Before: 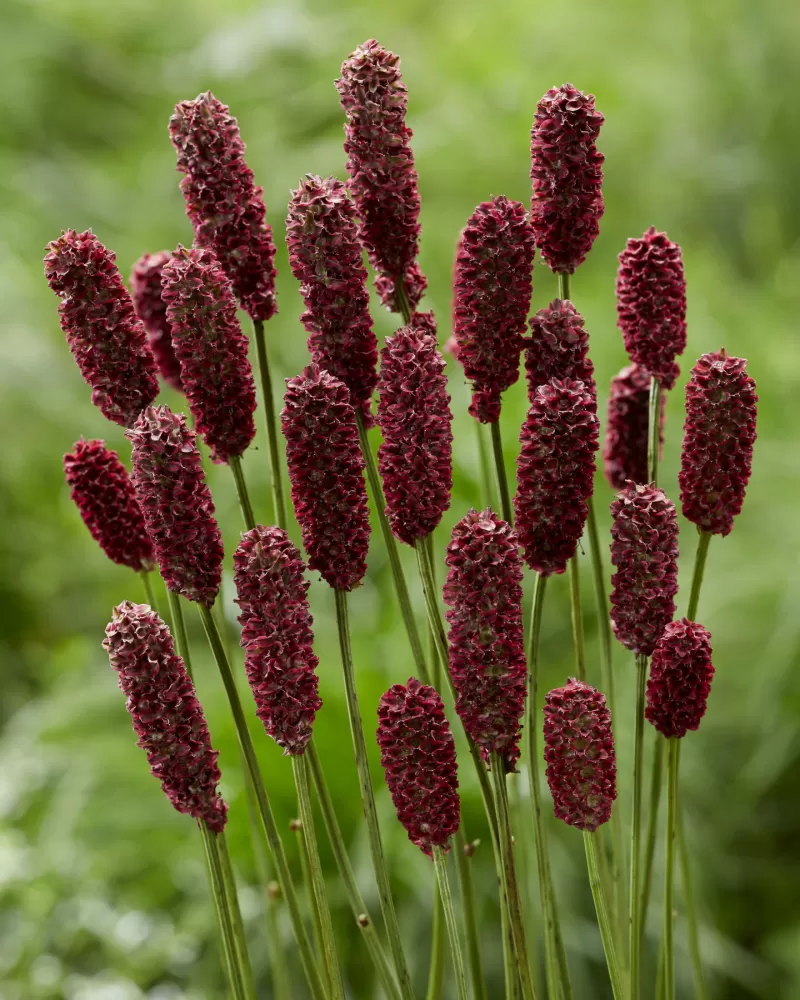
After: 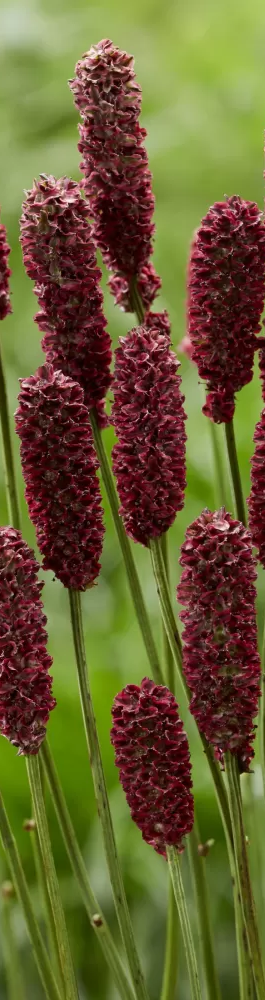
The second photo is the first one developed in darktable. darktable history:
crop: left 33.318%, right 33.554%
